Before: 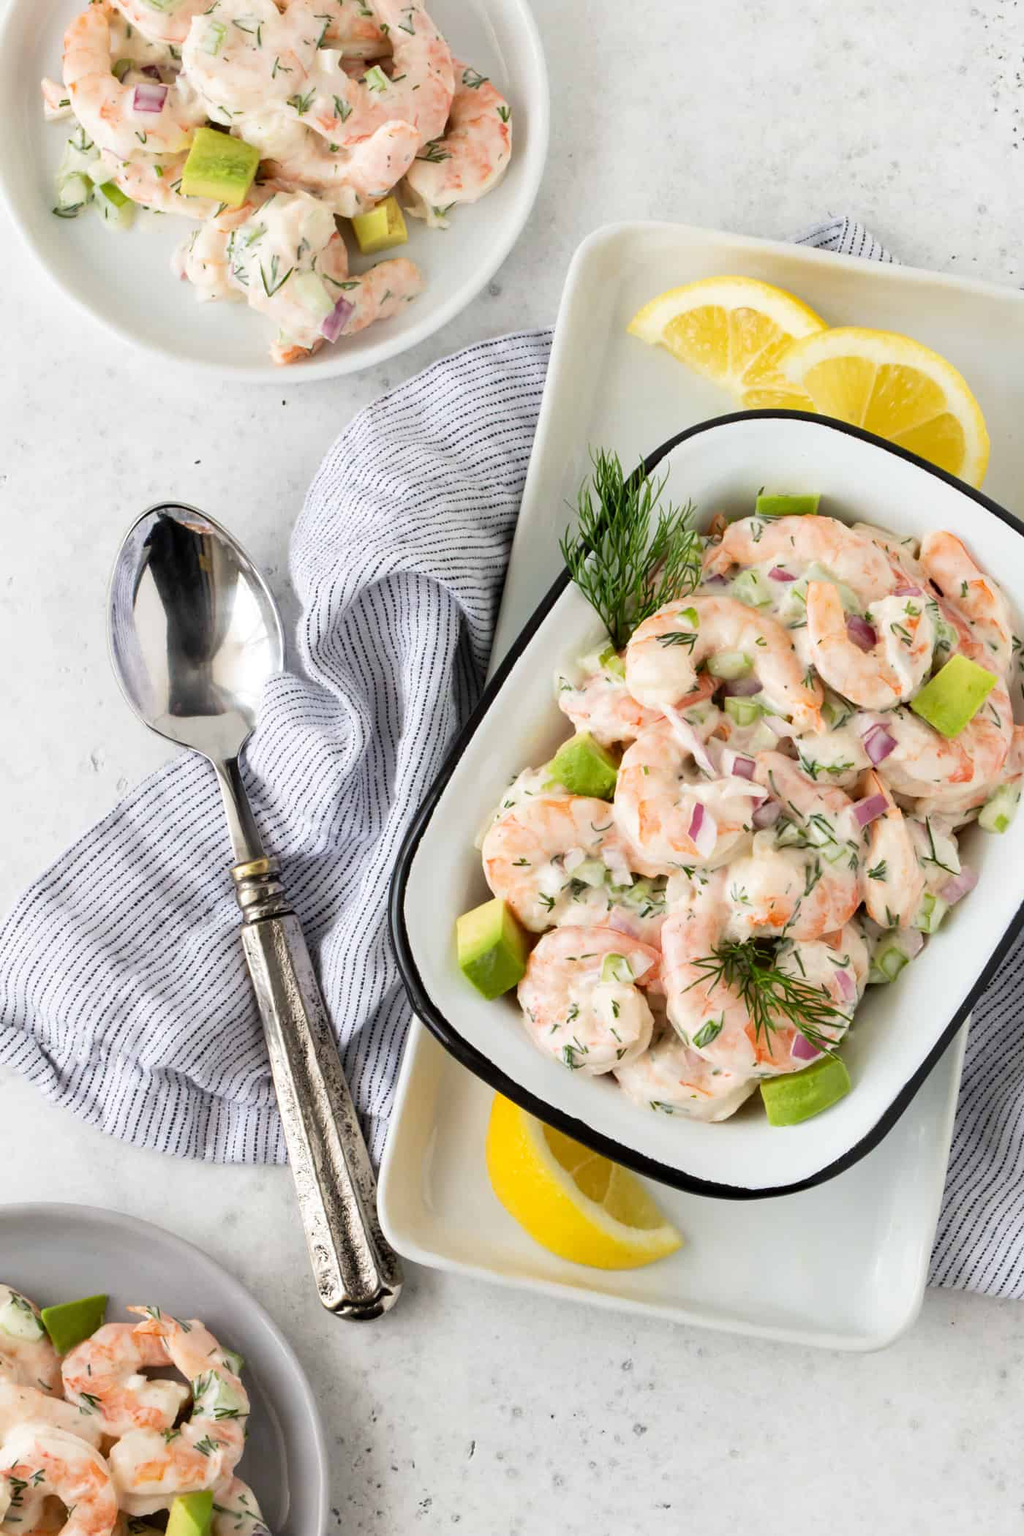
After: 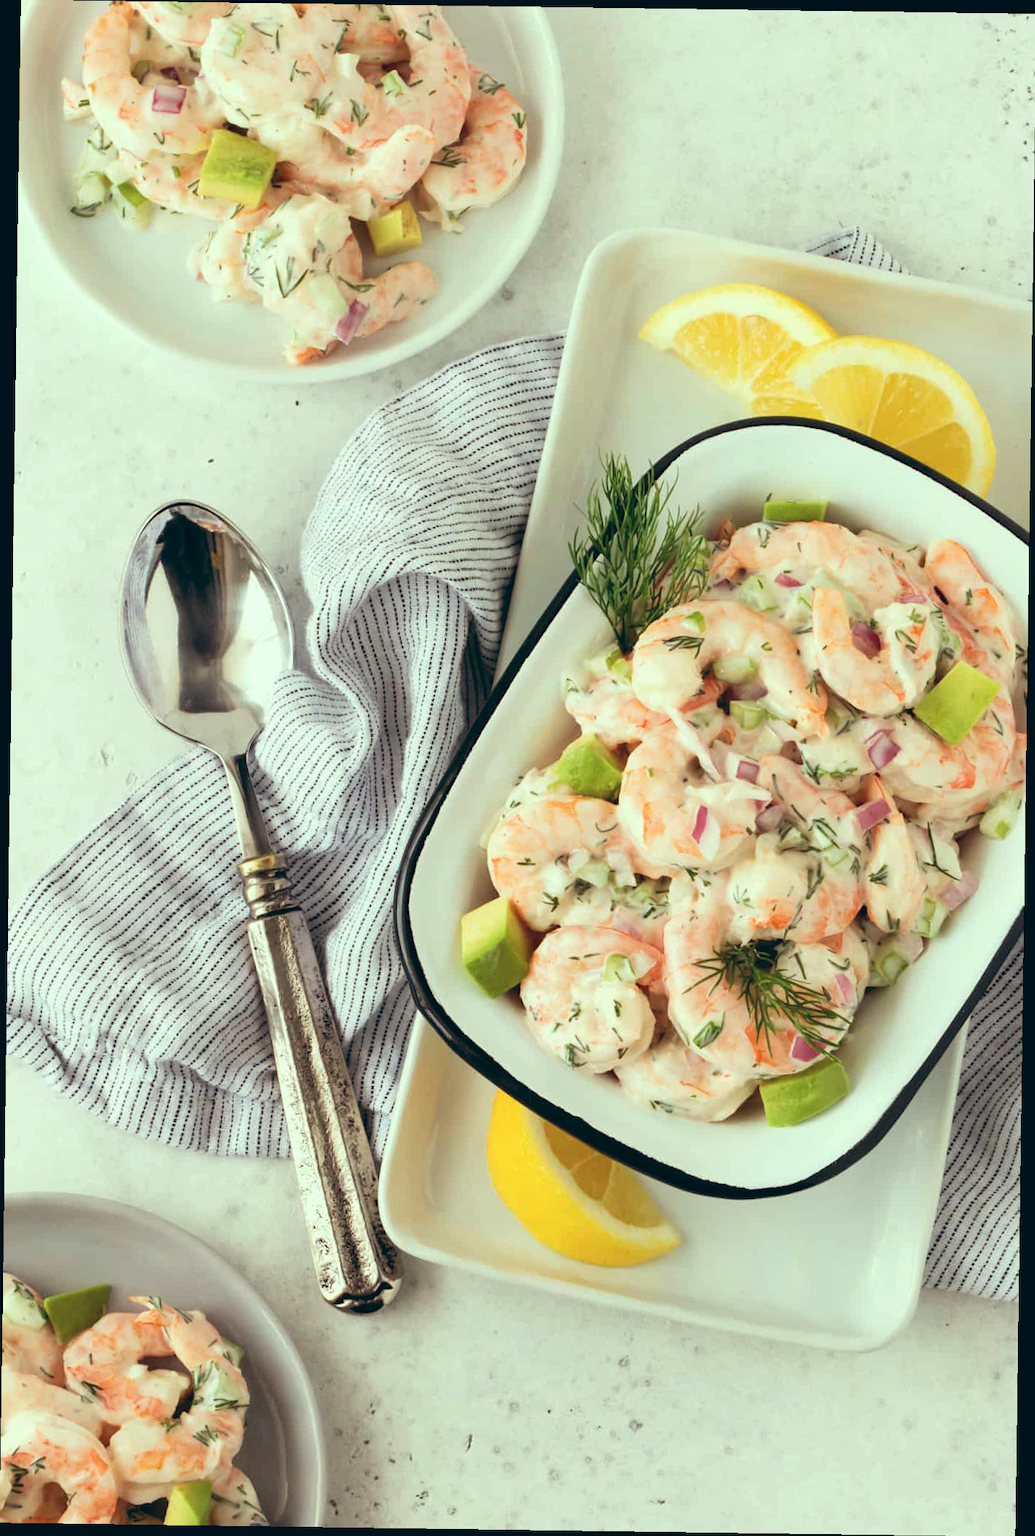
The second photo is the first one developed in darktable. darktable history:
rotate and perspective: rotation 0.8°, automatic cropping off
white balance: red 1.123, blue 0.83
color calibration: illuminant Planckian (black body), adaptation linear Bradford (ICC v4), x 0.364, y 0.367, temperature 4417.56 K, saturation algorithm version 1 (2020)
color balance: lift [1.003, 0.993, 1.001, 1.007], gamma [1.018, 1.072, 0.959, 0.928], gain [0.974, 0.873, 1.031, 1.127]
